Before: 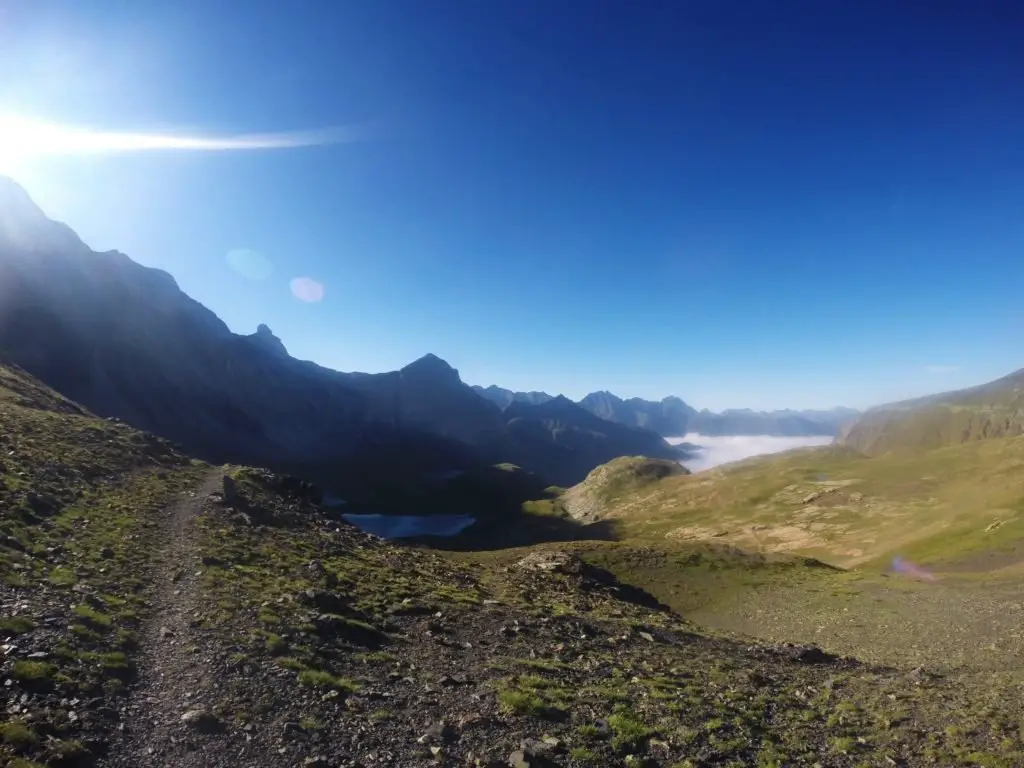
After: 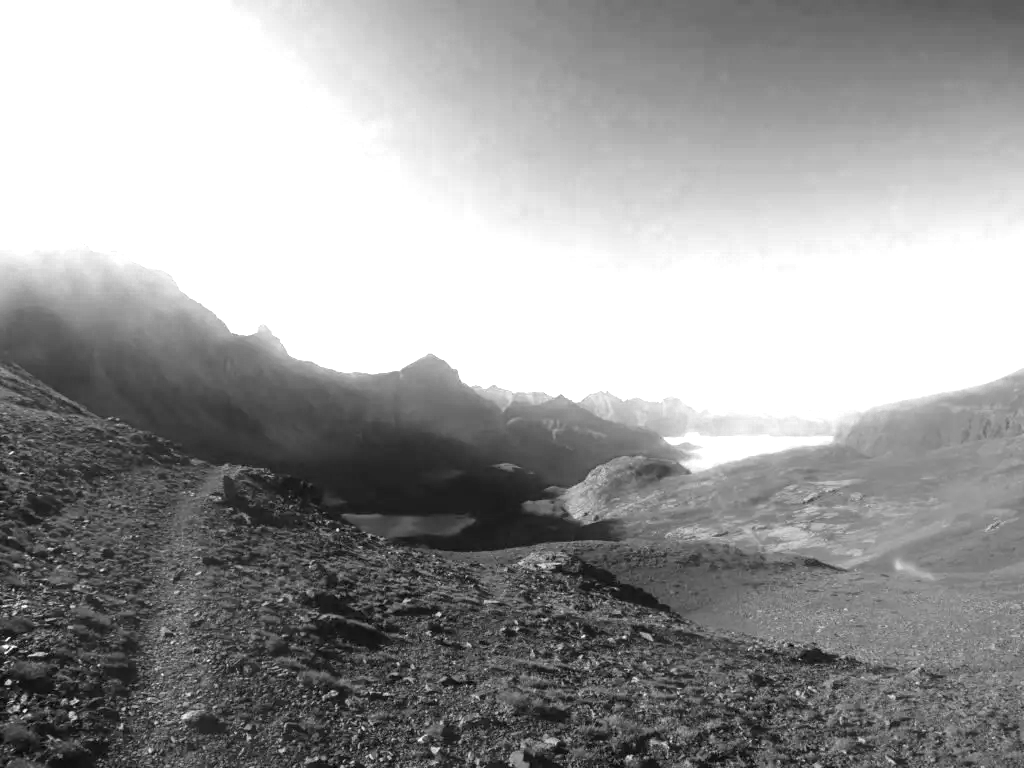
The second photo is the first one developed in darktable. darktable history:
color balance rgb: highlights gain › chroma 2.013%, highlights gain › hue 74.17°, global offset › luminance -0.191%, global offset › chroma 0.271%, perceptual saturation grading › global saturation -0.063%, global vibrance 50.12%
exposure: exposure 0.641 EV, compensate highlight preservation false
color zones: curves: ch0 [(0, 0.613) (0.01, 0.613) (0.245, 0.448) (0.498, 0.529) (0.642, 0.665) (0.879, 0.777) (0.99, 0.613)]; ch1 [(0, 0) (0.143, 0) (0.286, 0) (0.429, 0) (0.571, 0) (0.714, 0) (0.857, 0)]
